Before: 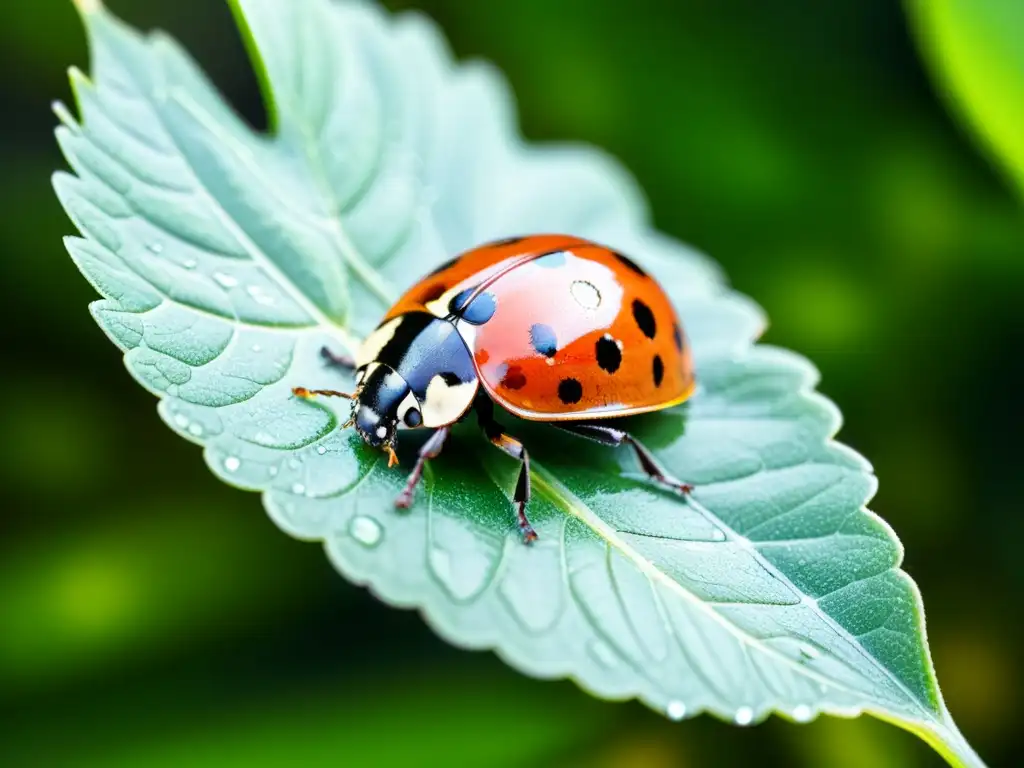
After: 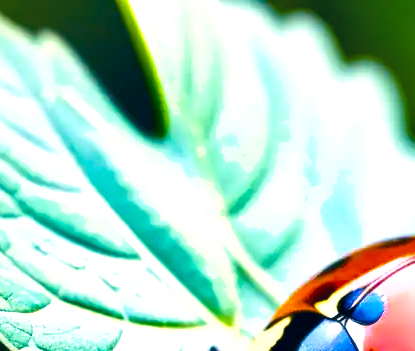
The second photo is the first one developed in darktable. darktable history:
color balance rgb: perceptual saturation grading › global saturation 30.095%, global vibrance 59.853%
velvia: strength 15.49%
exposure: black level correction 0.001, exposure 0.5 EV, compensate exposure bias true, compensate highlight preservation false
crop and rotate: left 10.885%, top 0.059%, right 48.555%, bottom 54.147%
color correction: highlights a* 13.77, highlights b* 5.69, shadows a* -5.96, shadows b* -15.29, saturation 0.865
shadows and highlights: soften with gaussian
